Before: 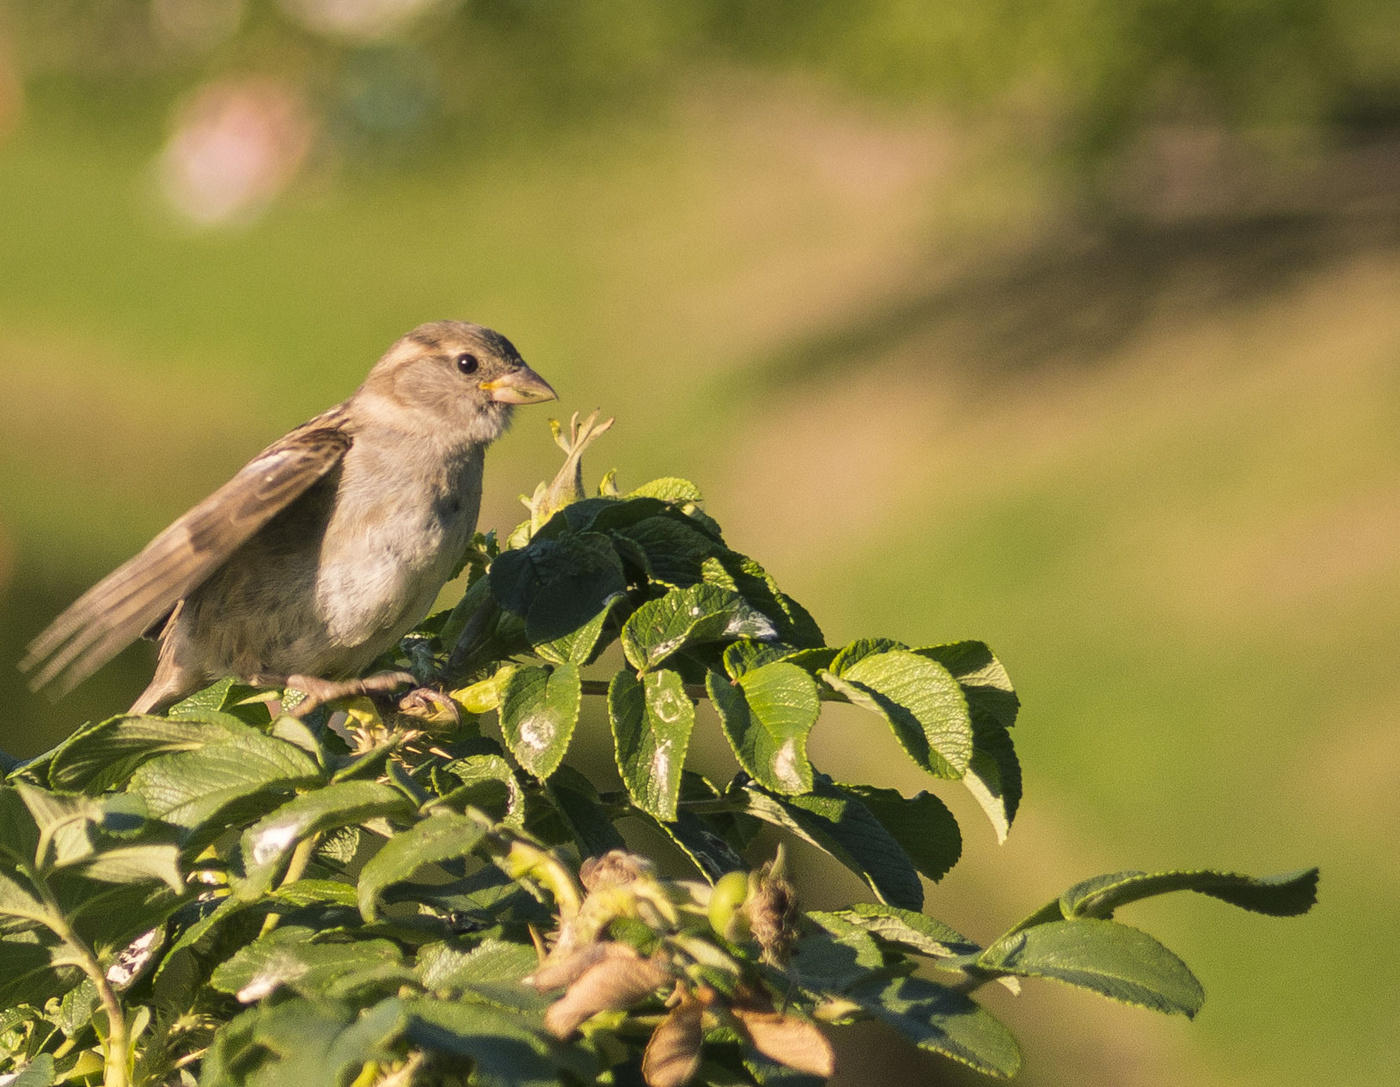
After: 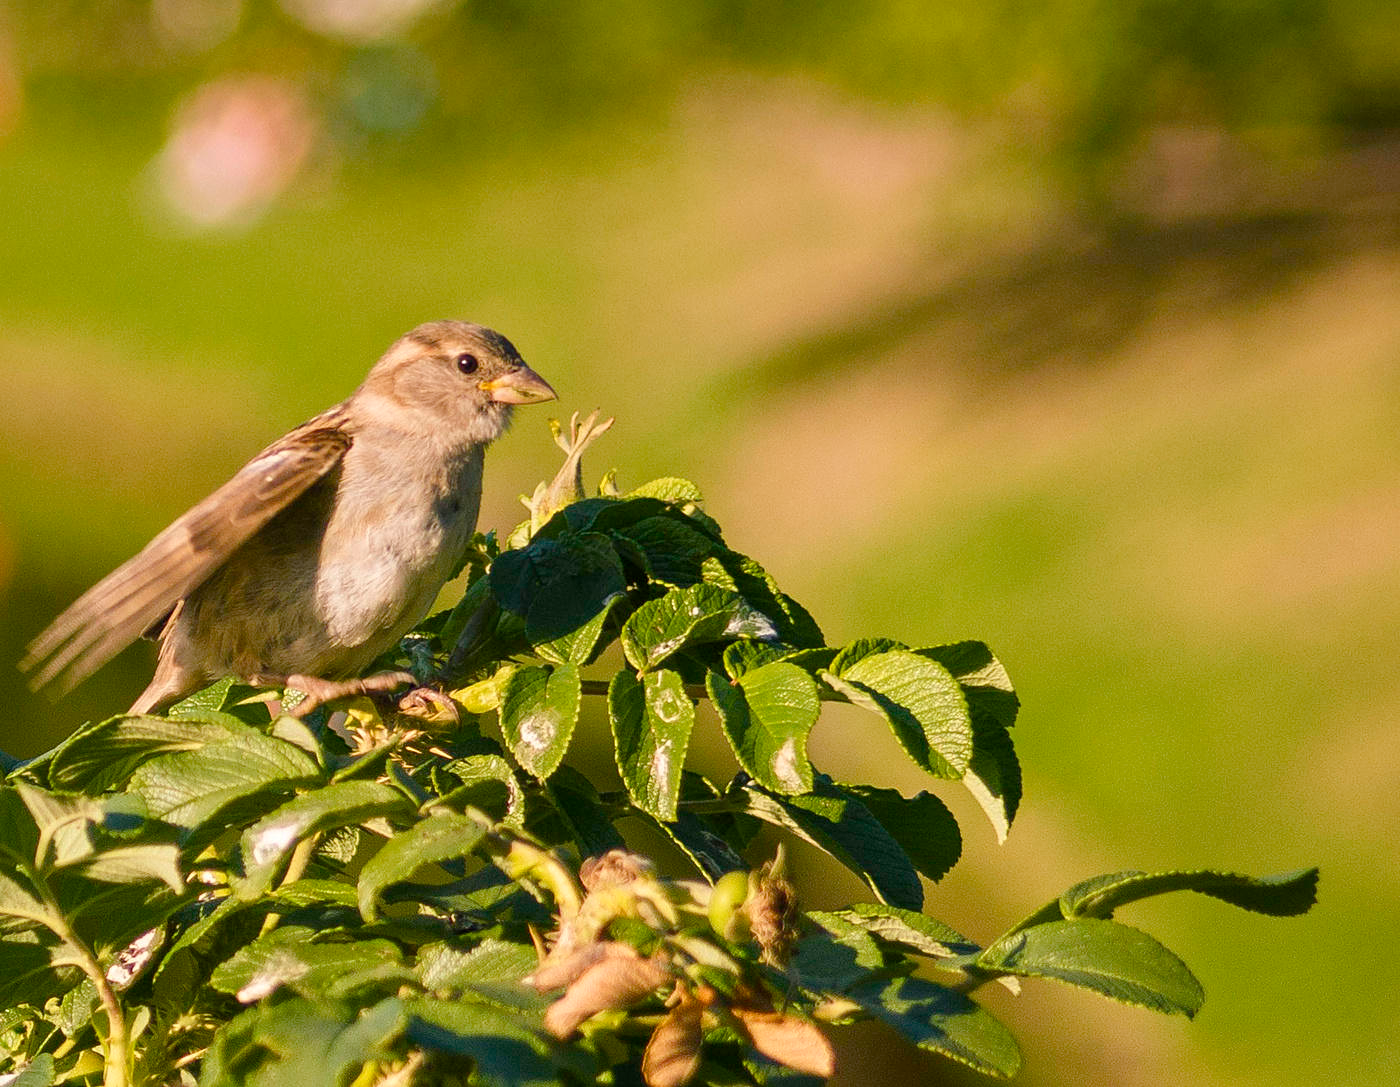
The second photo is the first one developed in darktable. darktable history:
sharpen: amount 0.2
color balance rgb: perceptual saturation grading › global saturation 20%, perceptual saturation grading › highlights -25%, perceptual saturation grading › shadows 50%
